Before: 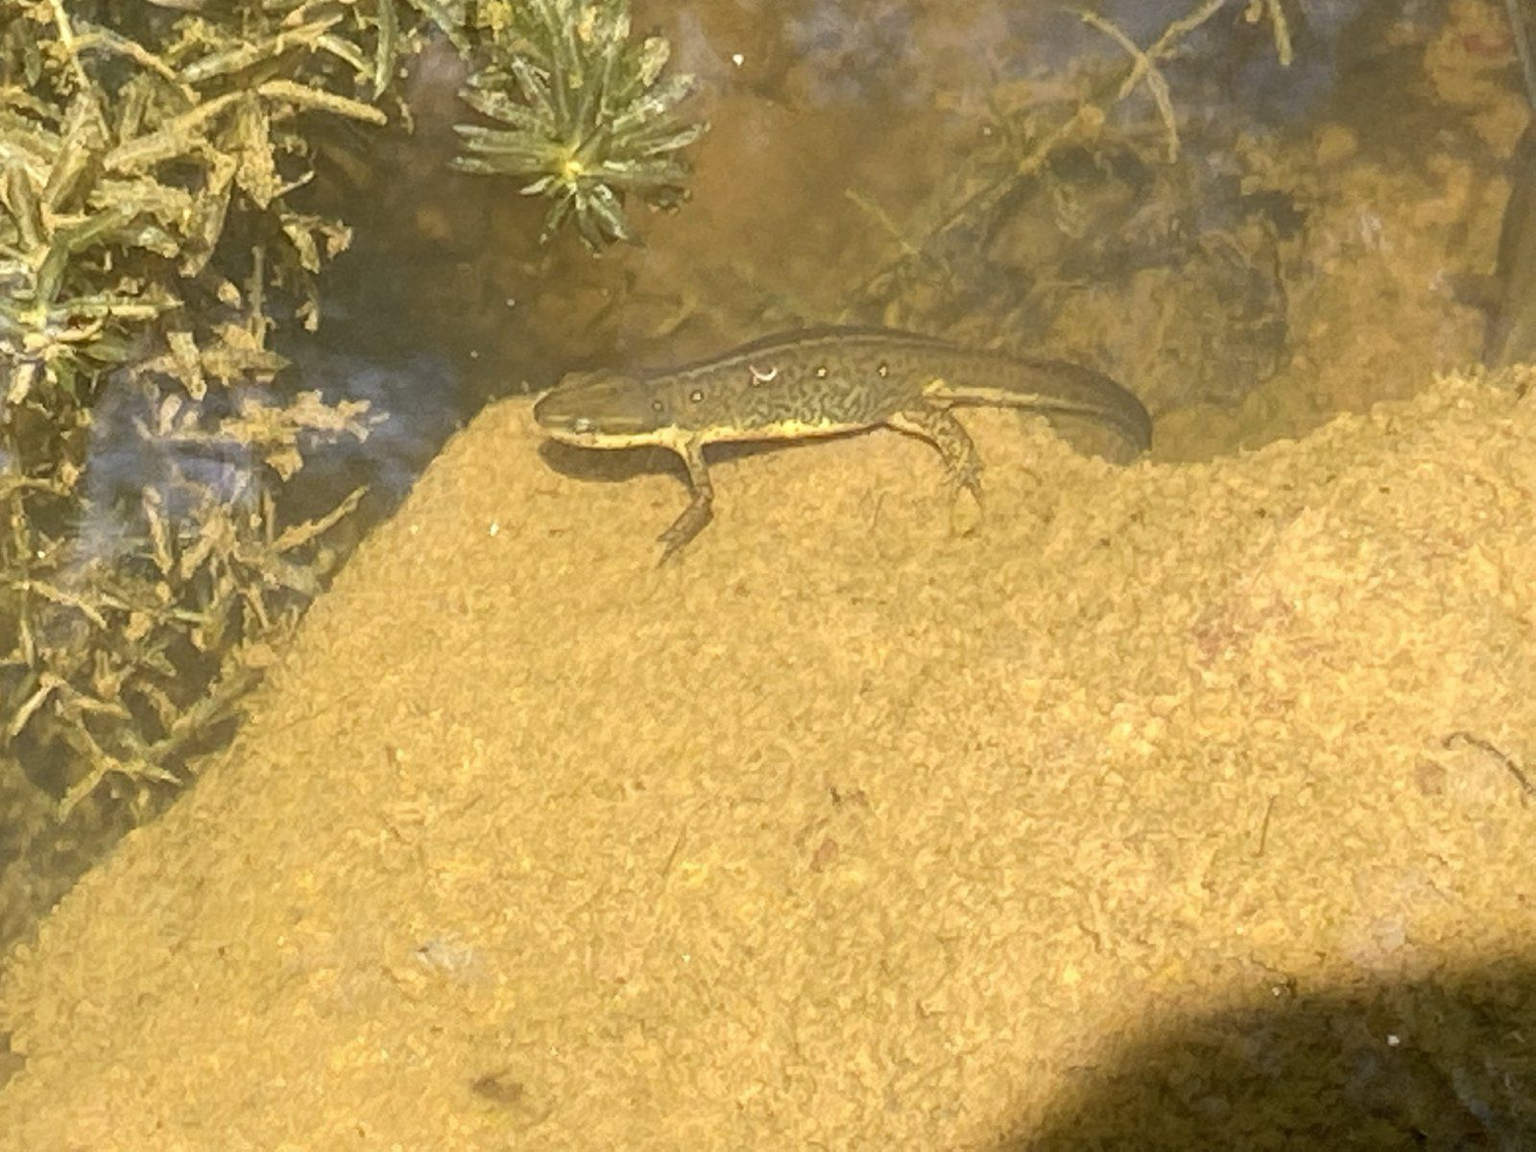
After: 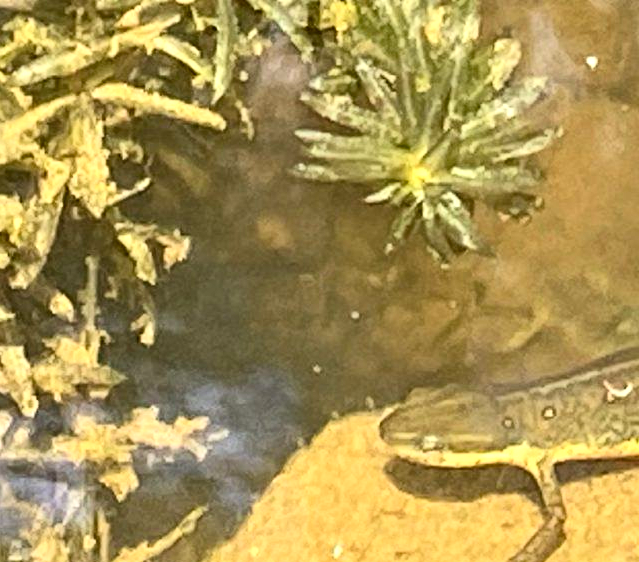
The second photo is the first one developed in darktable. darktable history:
contrast brightness saturation: contrast 0.203, brightness 0.167, saturation 0.223
crop and rotate: left 11.125%, top 0.083%, right 48.889%, bottom 53.075%
contrast equalizer: y [[0.6 ×6], [0.55 ×6], [0 ×6], [0 ×6], [0 ×6]]
